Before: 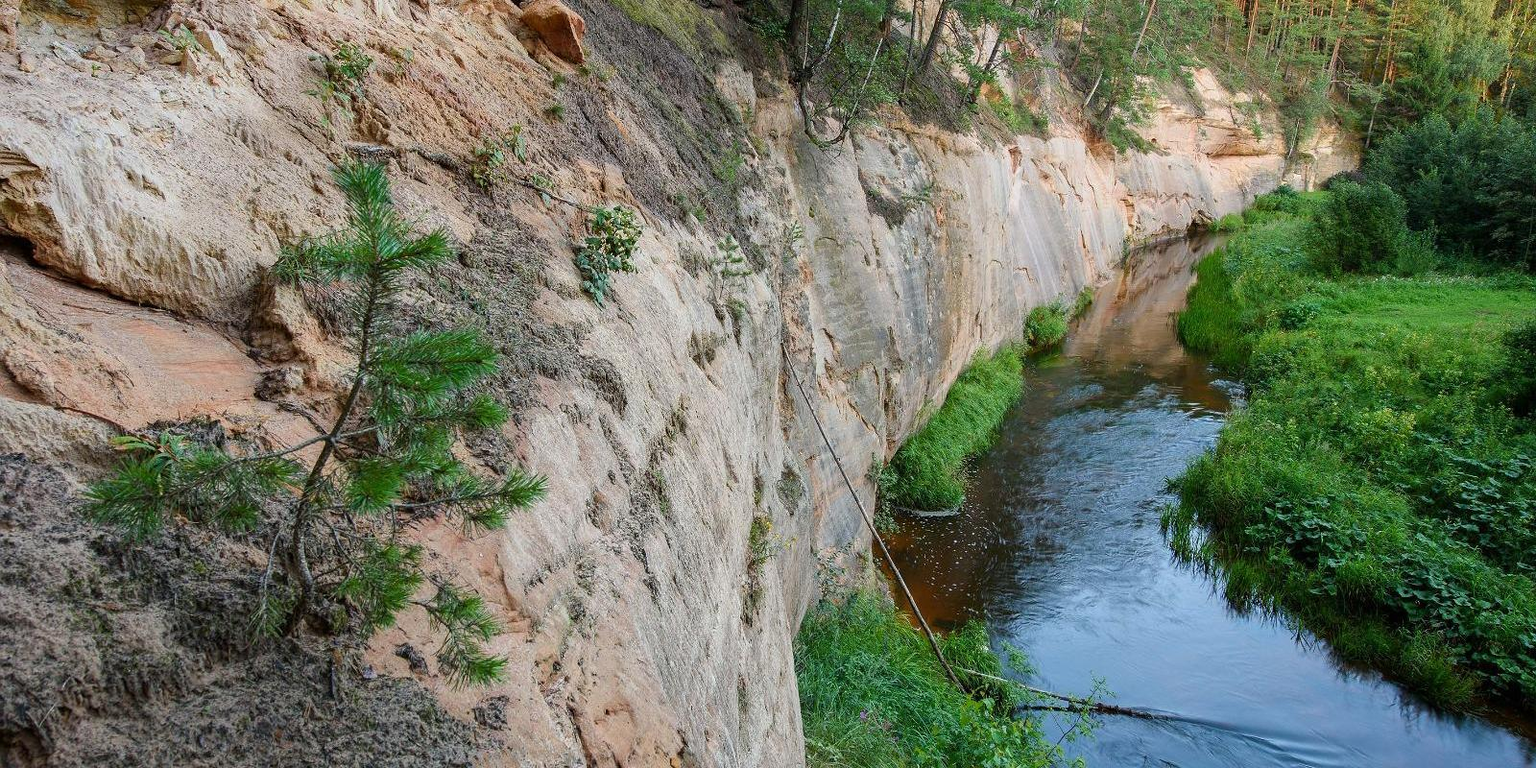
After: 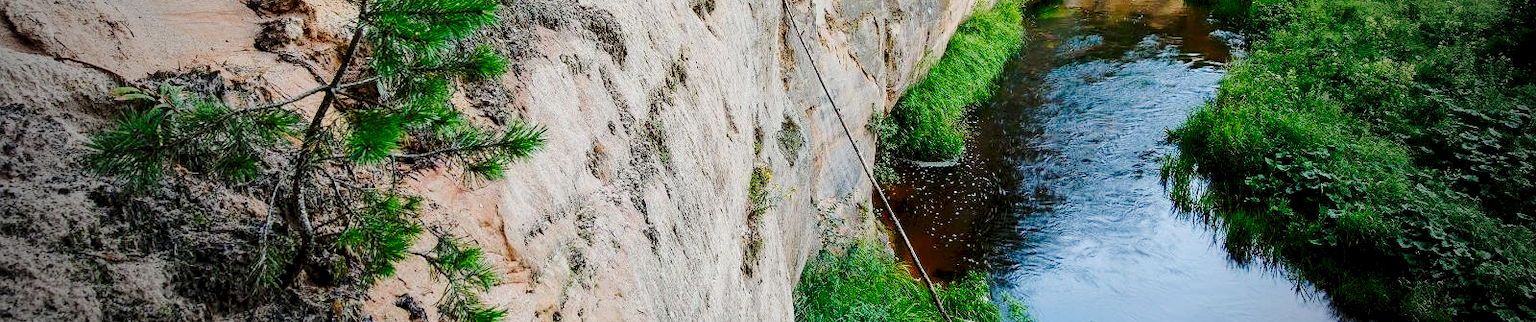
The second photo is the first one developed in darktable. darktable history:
crop: top 45.58%, bottom 12.297%
exposure: black level correction 0.017, exposure -0.005 EV, compensate highlight preservation false
tone curve: curves: ch0 [(0, 0) (0.003, 0.049) (0.011, 0.052) (0.025, 0.057) (0.044, 0.069) (0.069, 0.076) (0.1, 0.09) (0.136, 0.111) (0.177, 0.15) (0.224, 0.197) (0.277, 0.267) (0.335, 0.366) (0.399, 0.477) (0.468, 0.561) (0.543, 0.651) (0.623, 0.733) (0.709, 0.804) (0.801, 0.869) (0.898, 0.924) (1, 1)], preserve colors none
vignetting: fall-off start 63.98%, width/height ratio 0.882
